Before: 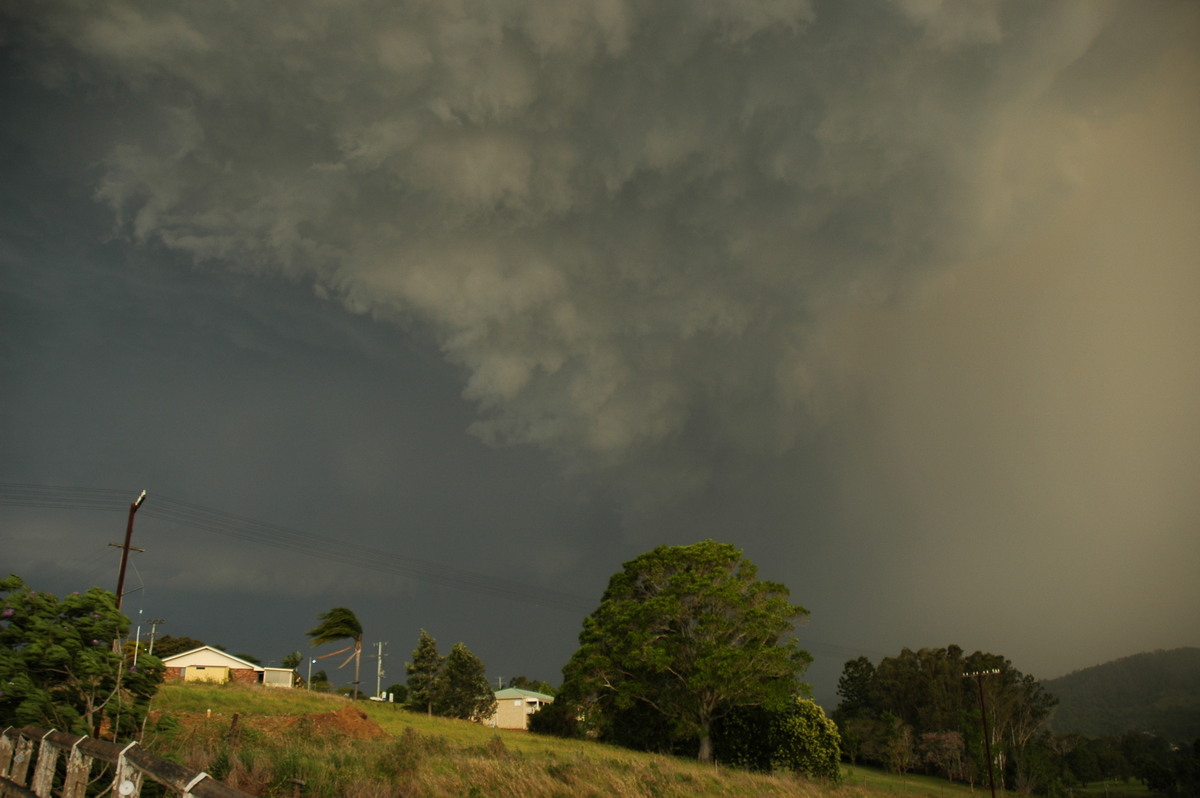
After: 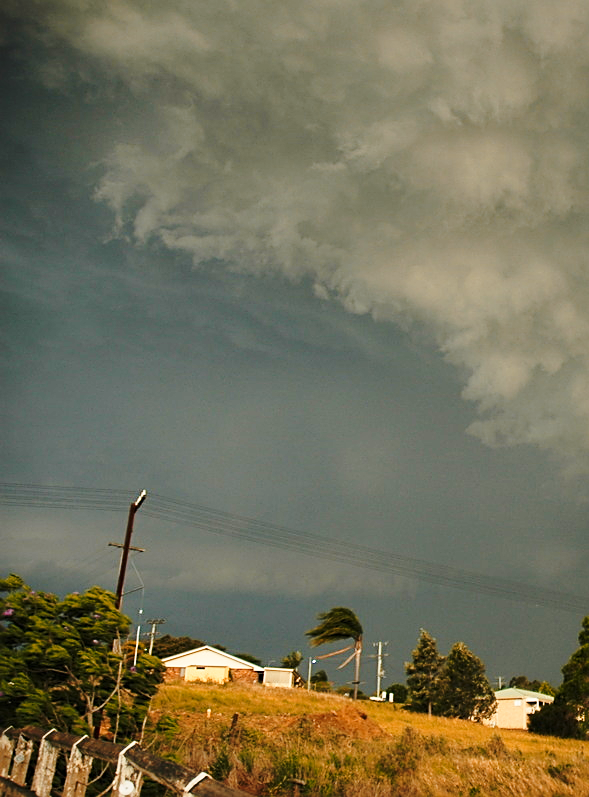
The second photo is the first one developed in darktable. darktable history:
crop and rotate: left 0%, top 0%, right 50.845%
color zones: curves: ch2 [(0, 0.5) (0.143, 0.5) (0.286, 0.416) (0.429, 0.5) (0.571, 0.5) (0.714, 0.5) (0.857, 0.5) (1, 0.5)]
base curve: curves: ch0 [(0, 0) (0.032, 0.037) (0.105, 0.228) (0.435, 0.76) (0.856, 0.983) (1, 1)], preserve colors none
sharpen: on, module defaults
